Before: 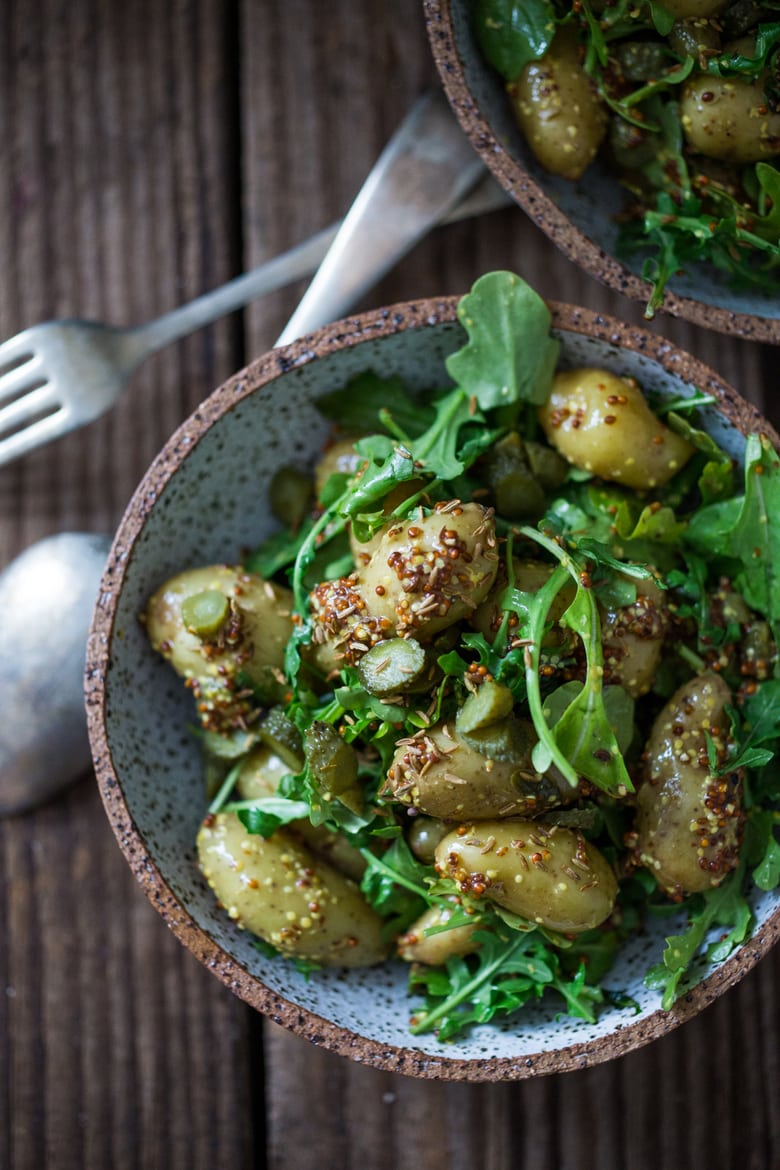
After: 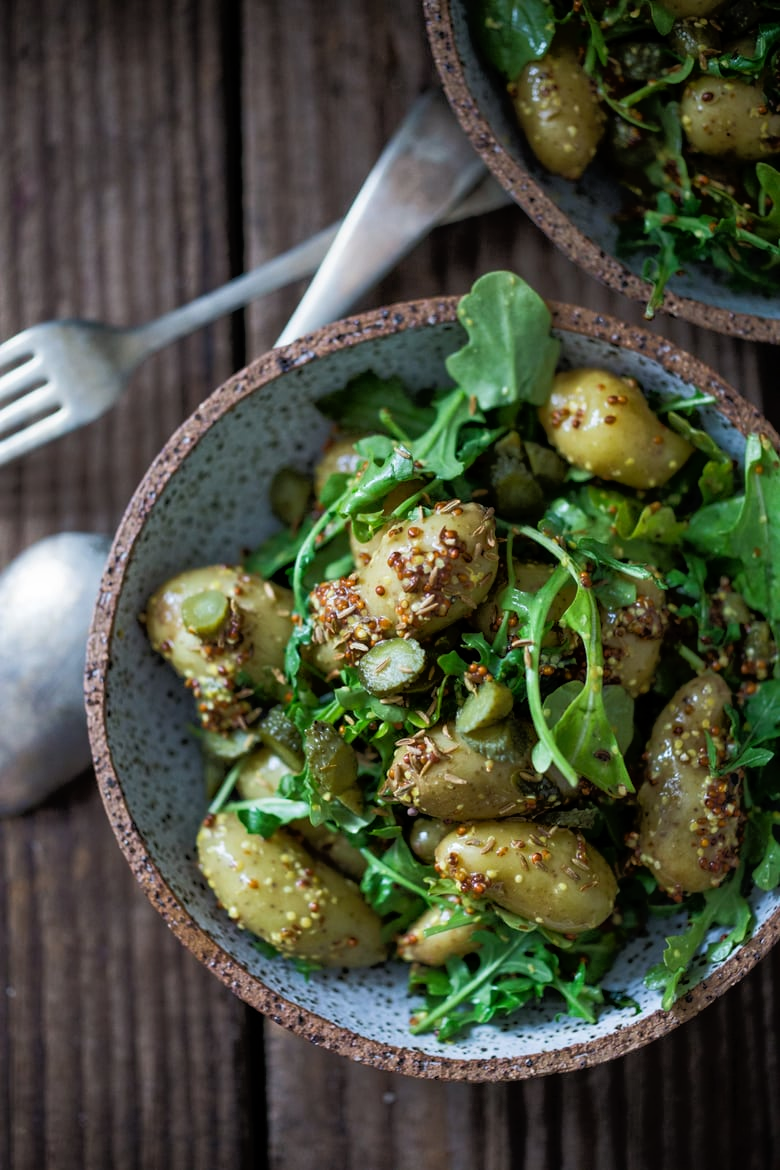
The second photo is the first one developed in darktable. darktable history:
tone equalizer: -8 EV -1.86 EV, -7 EV -1.16 EV, -6 EV -1.65 EV, mask exposure compensation -0.514 EV
